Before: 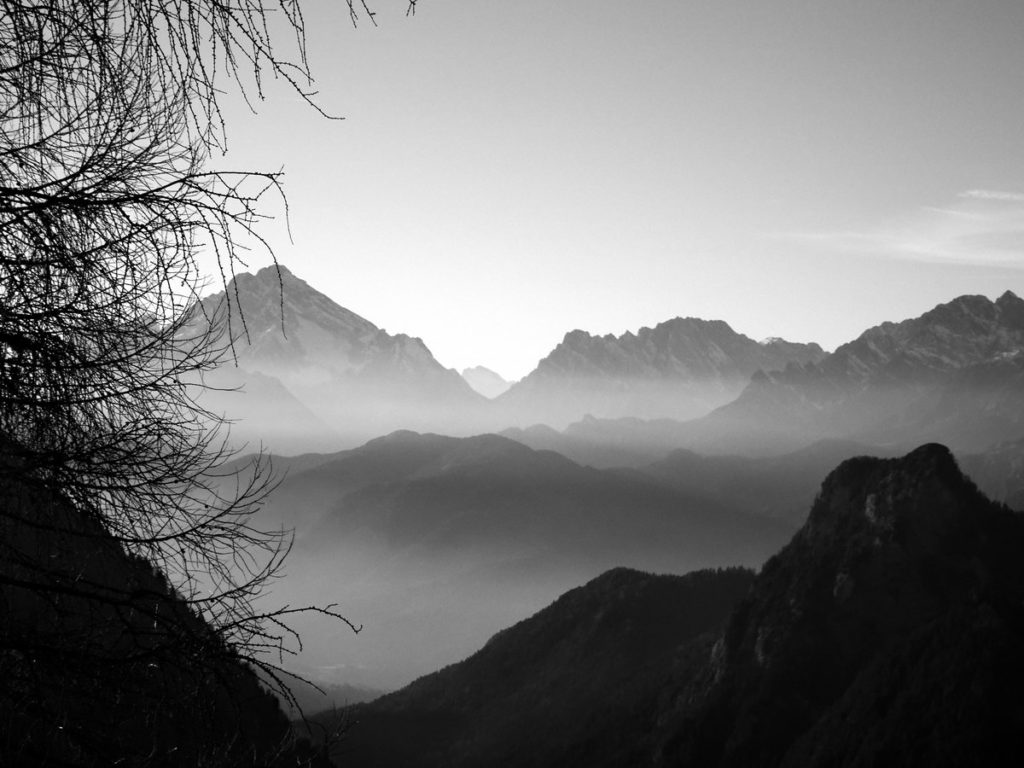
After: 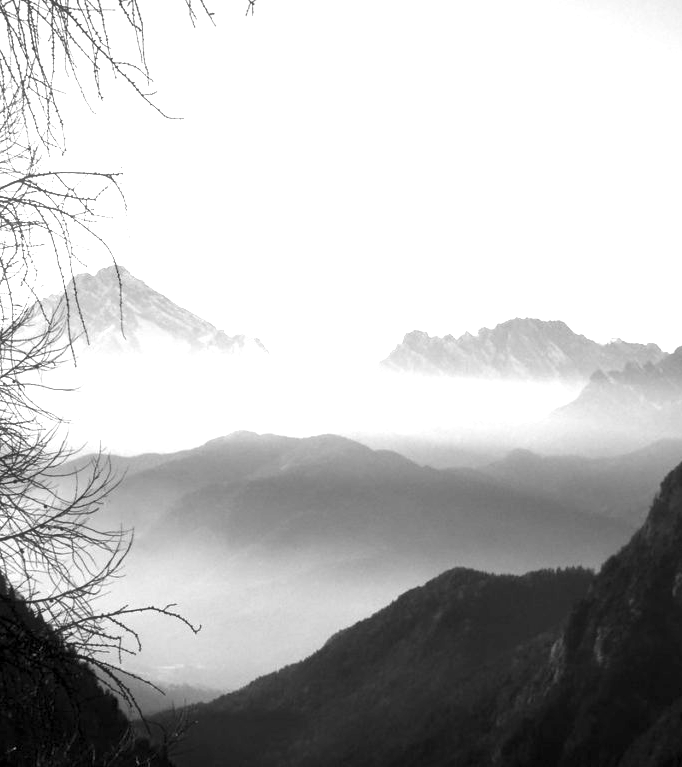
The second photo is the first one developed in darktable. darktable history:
haze removal: strength -0.05
exposure: black level correction 0.001, exposure 1.398 EV, compensate exposure bias true, compensate highlight preservation false
crop and rotate: left 15.754%, right 17.579%
